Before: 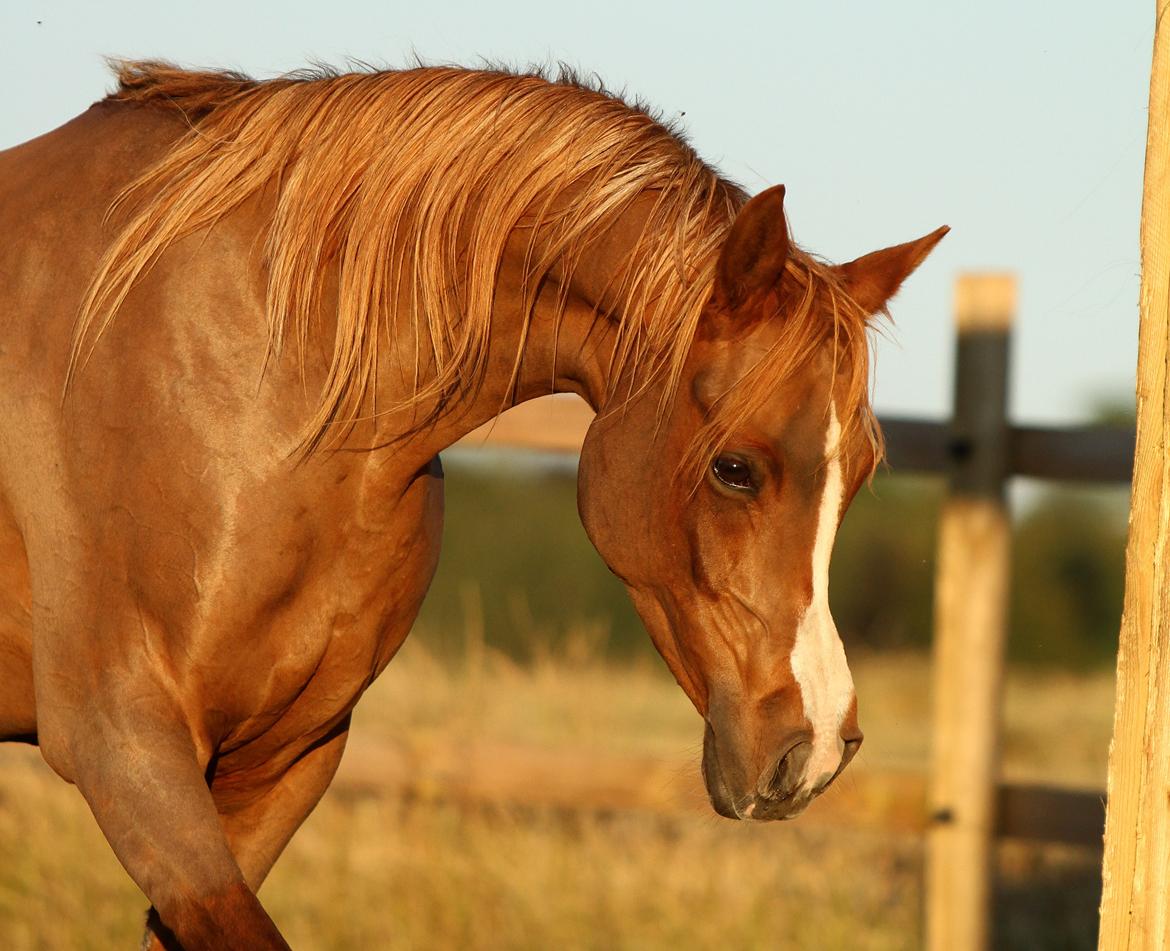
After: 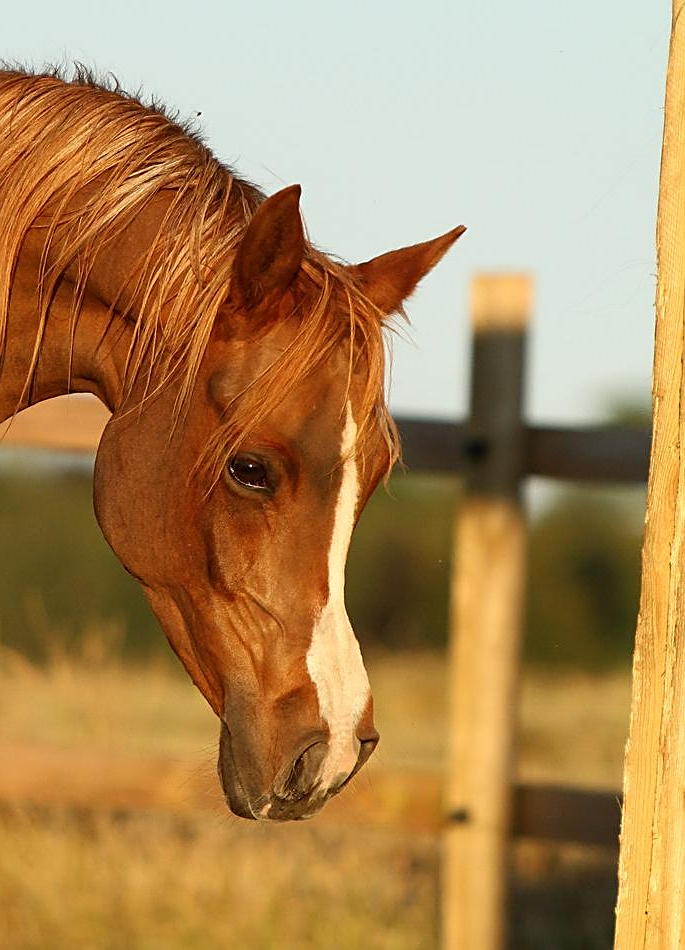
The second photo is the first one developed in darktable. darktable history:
sharpen: on, module defaults
framing: aspect text "constant border", border size 0%, pos h text "1/2", pos v text "1/2"
crop: left 41.402%
